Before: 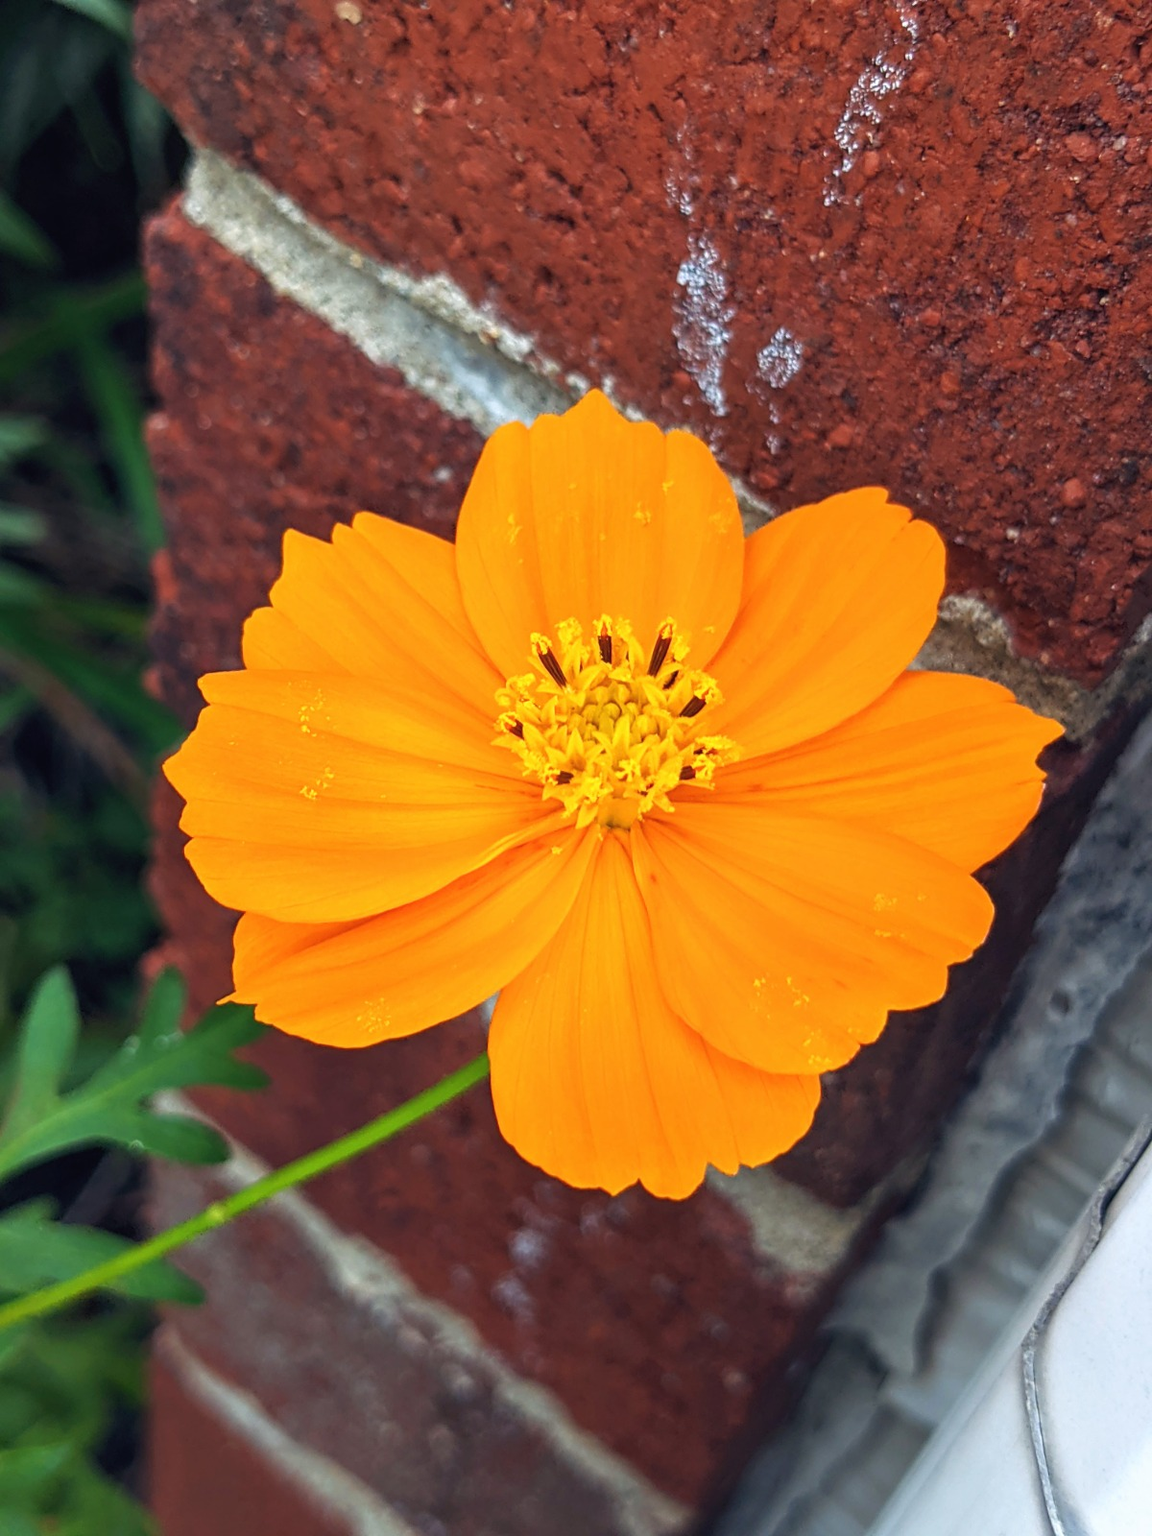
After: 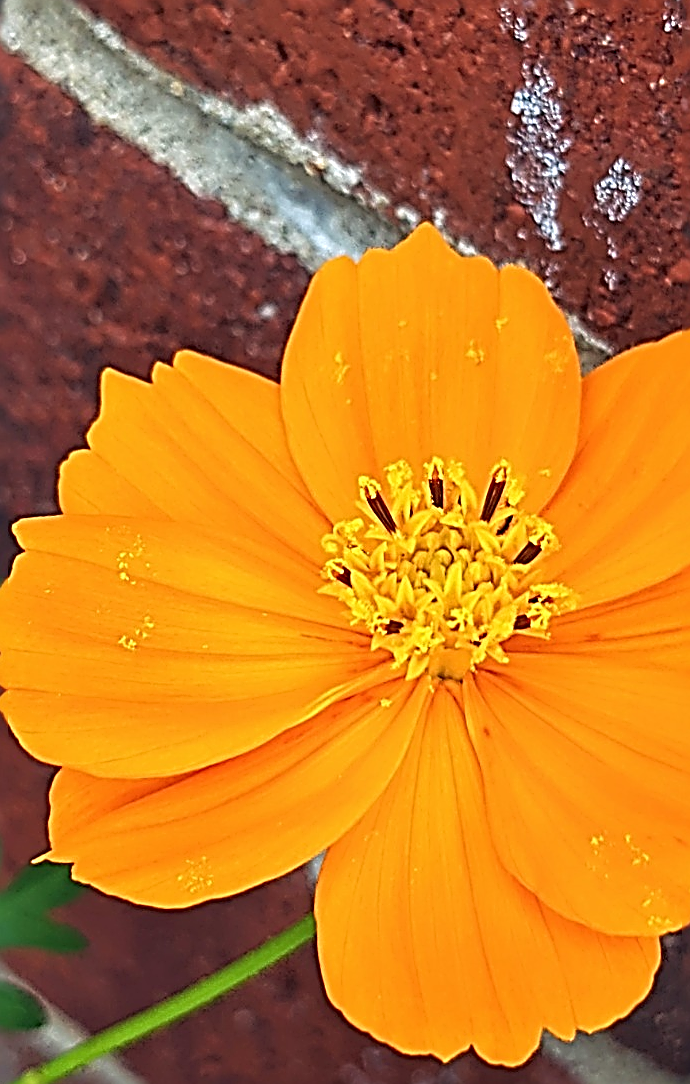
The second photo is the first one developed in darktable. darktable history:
sharpen: radius 3.149, amount 1.717
crop: left 16.247%, top 11.442%, right 26.237%, bottom 20.805%
